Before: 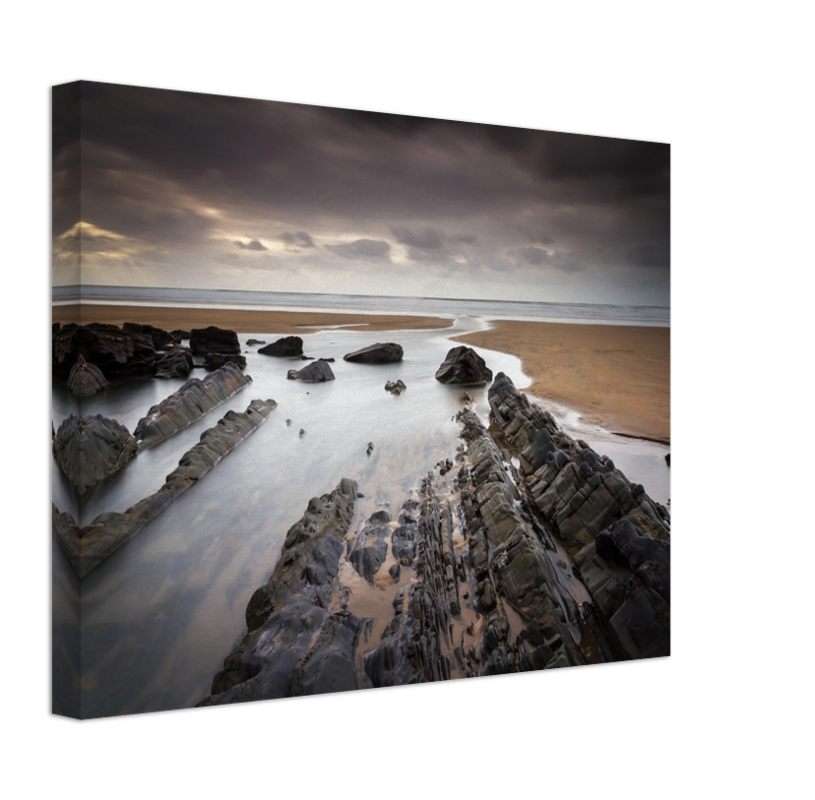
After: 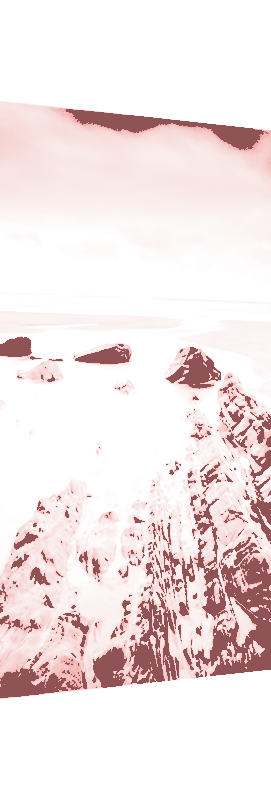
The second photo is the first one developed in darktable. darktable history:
color correction: saturation 0.98
split-toning: shadows › saturation 0.3, highlights › hue 180°, highlights › saturation 0.3, compress 0%
colorize: saturation 51%, source mix 50.67%, lightness 50.67%
levels: levels [0.246, 0.246, 0.506]
exposure: exposure 0.485 EV, compensate highlight preservation false
crop: left 33.36%, right 33.36%
sharpen: radius 2.883, amount 0.868, threshold 47.523
